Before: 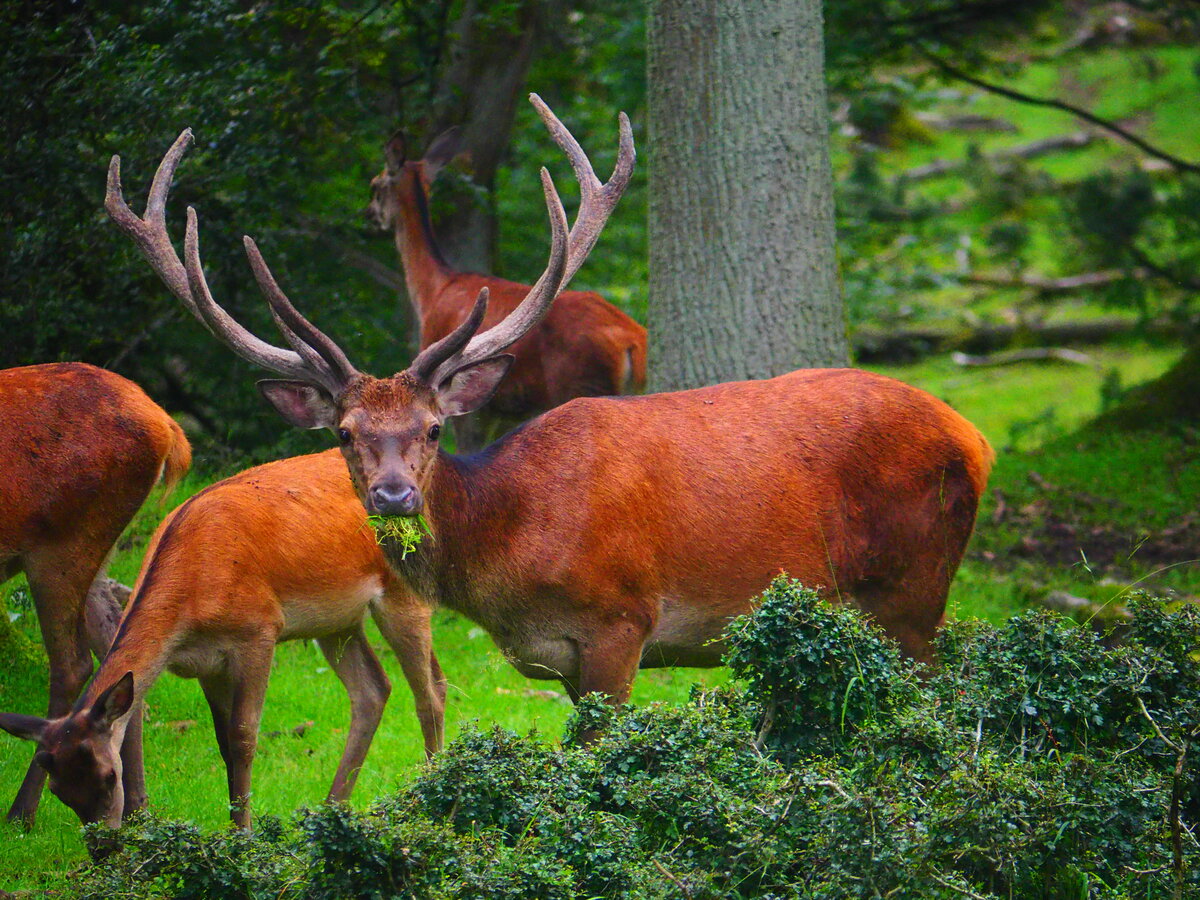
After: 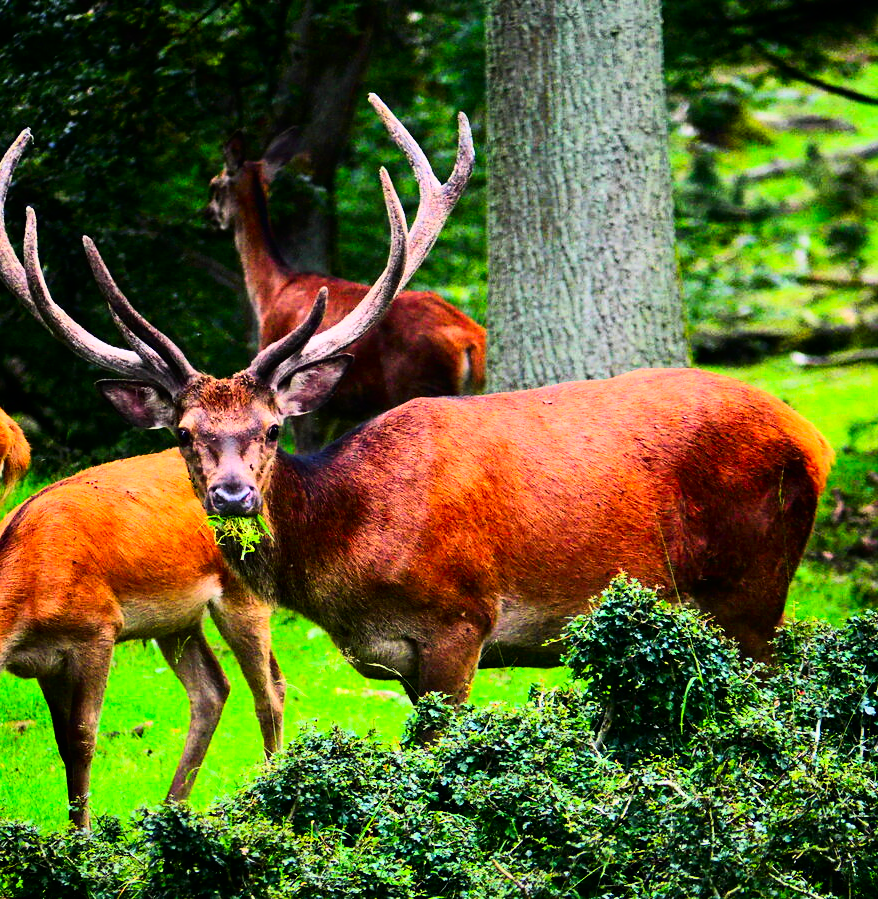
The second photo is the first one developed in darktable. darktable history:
rgb curve: curves: ch0 [(0, 0) (0.21, 0.15) (0.24, 0.21) (0.5, 0.75) (0.75, 0.96) (0.89, 0.99) (1, 1)]; ch1 [(0, 0.02) (0.21, 0.13) (0.25, 0.2) (0.5, 0.67) (0.75, 0.9) (0.89, 0.97) (1, 1)]; ch2 [(0, 0.02) (0.21, 0.13) (0.25, 0.2) (0.5, 0.67) (0.75, 0.9) (0.89, 0.97) (1, 1)], compensate middle gray true
crop: left 13.443%, right 13.31%
contrast brightness saturation: contrast 0.07, brightness -0.14, saturation 0.11
